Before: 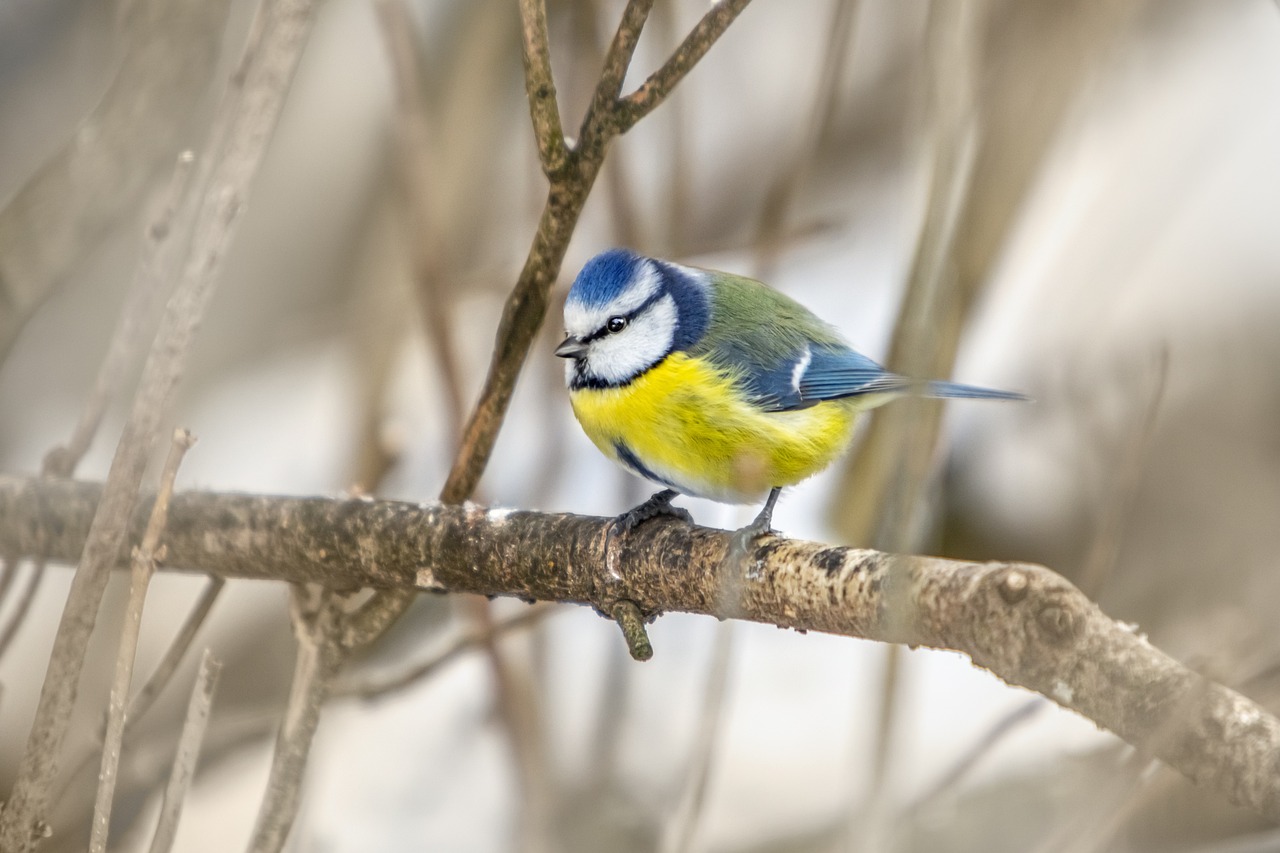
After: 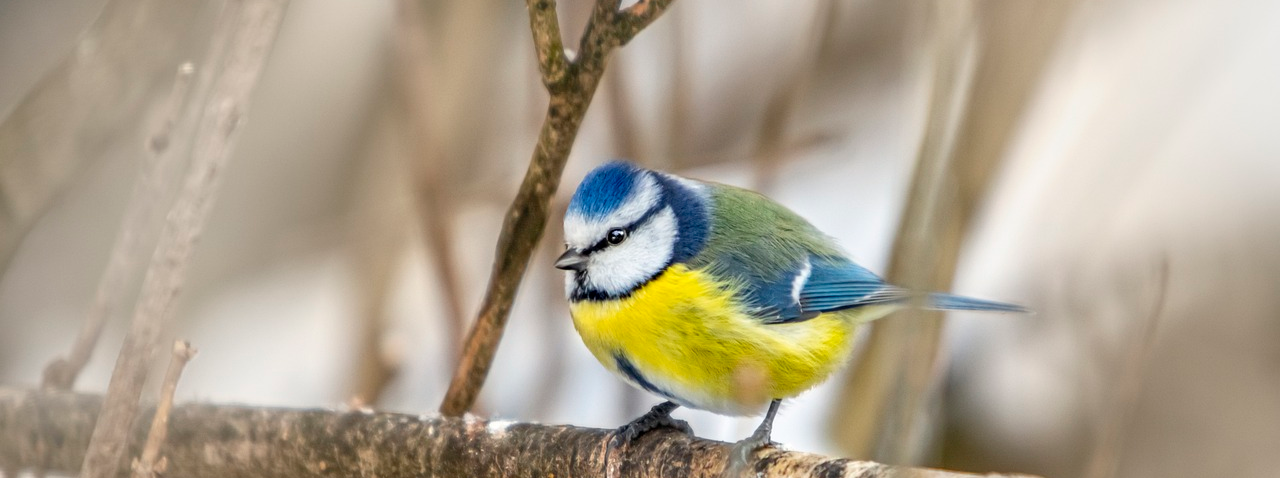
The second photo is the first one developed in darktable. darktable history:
crop and rotate: top 10.476%, bottom 33.407%
